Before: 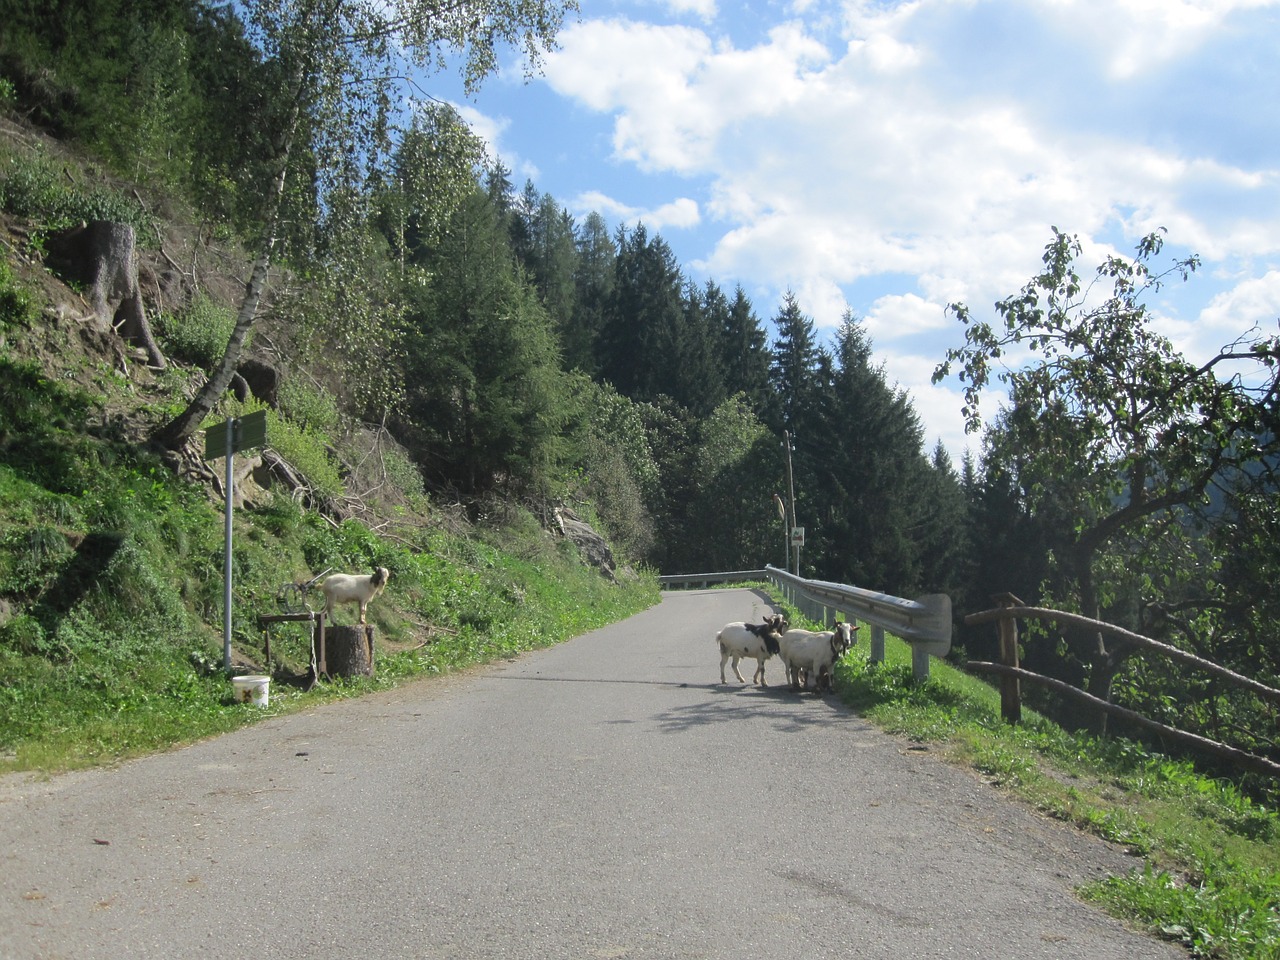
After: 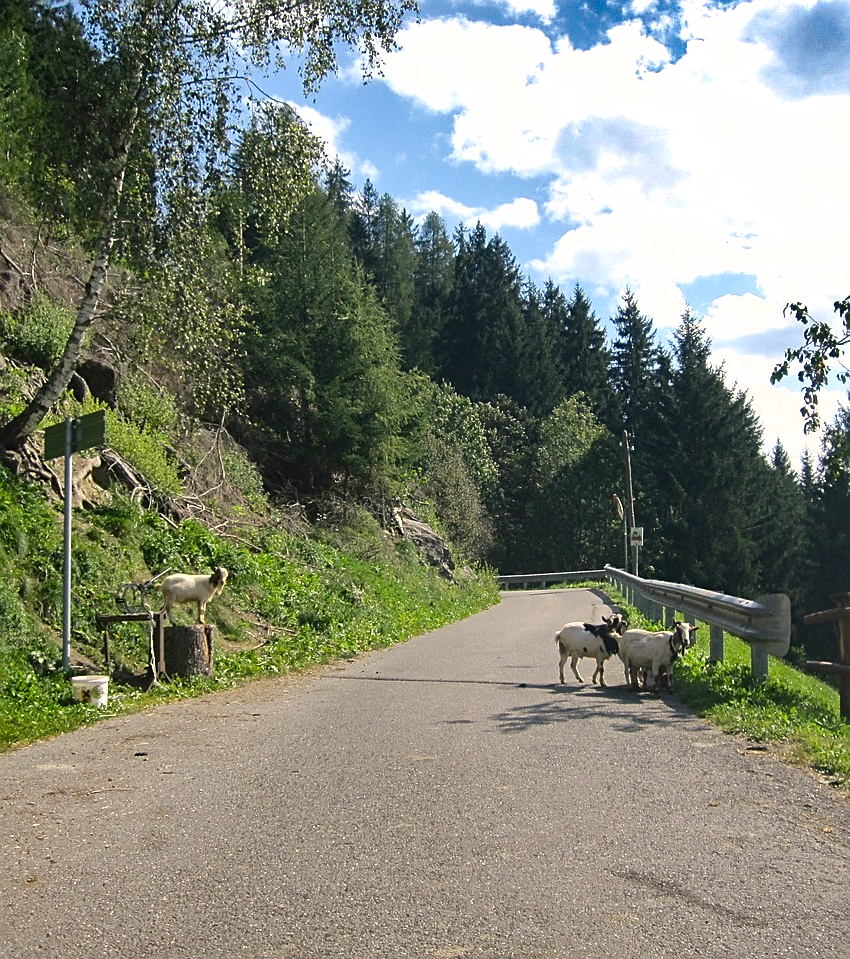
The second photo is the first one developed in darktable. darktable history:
color balance rgb: highlights gain › chroma 3.022%, highlights gain › hue 60.26°, perceptual saturation grading › global saturation 20%, perceptual saturation grading › highlights -24.836%, perceptual saturation grading › shadows 24.758%, perceptual brilliance grading › highlights 13.656%, perceptual brilliance grading › mid-tones 8.906%, perceptual brilliance grading › shadows -17.641%, global vibrance 20%
haze removal: compatibility mode true, adaptive false
crop and rotate: left 12.644%, right 20.919%
contrast brightness saturation: saturation -0.048
sharpen: amount 0.492
shadows and highlights: radius 107.95, shadows 40.79, highlights -72.01, low approximation 0.01, soften with gaussian
